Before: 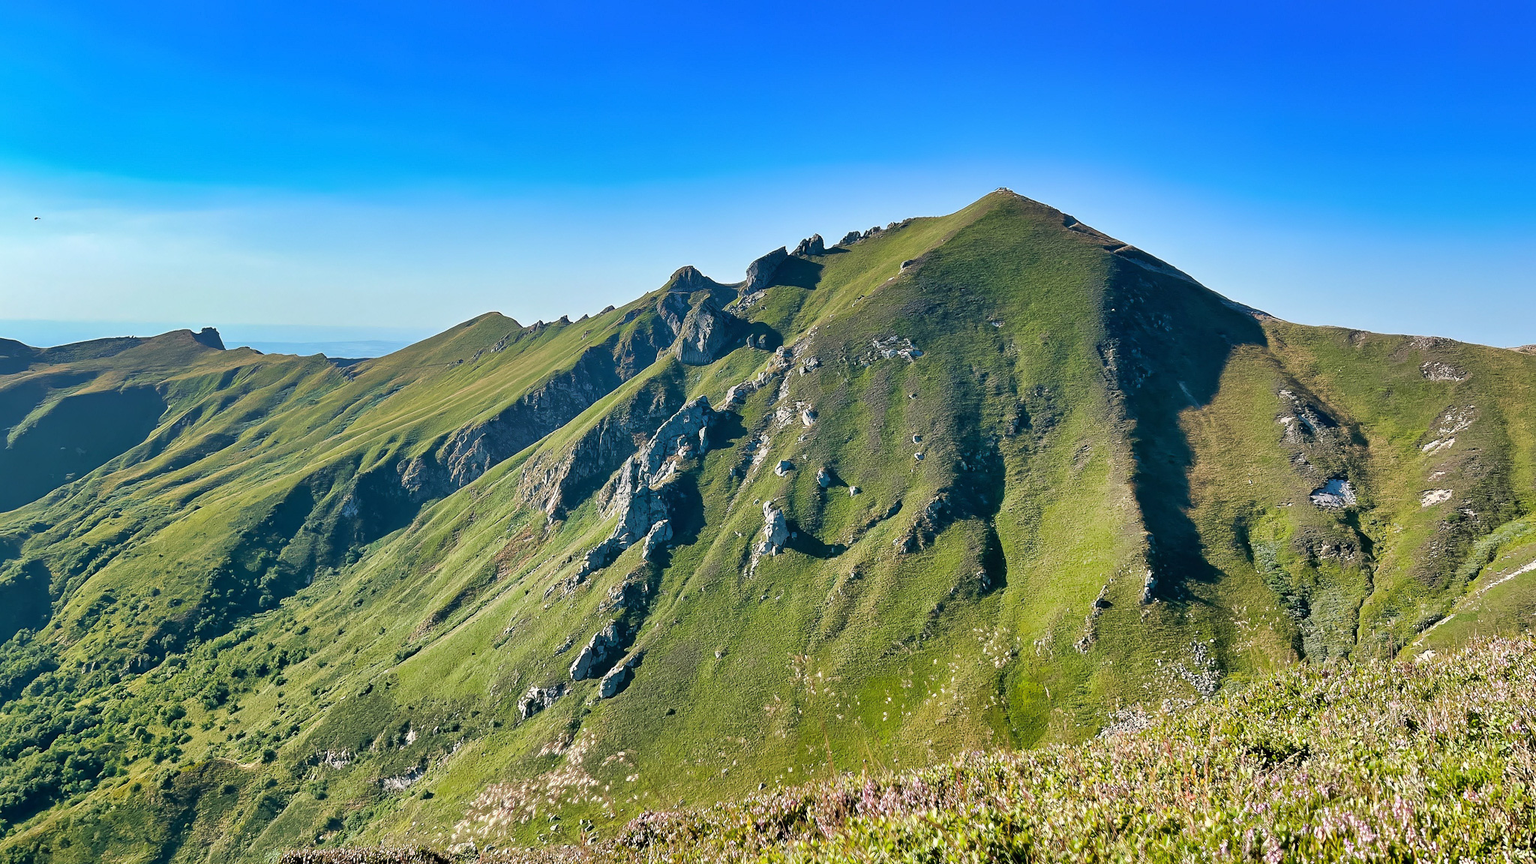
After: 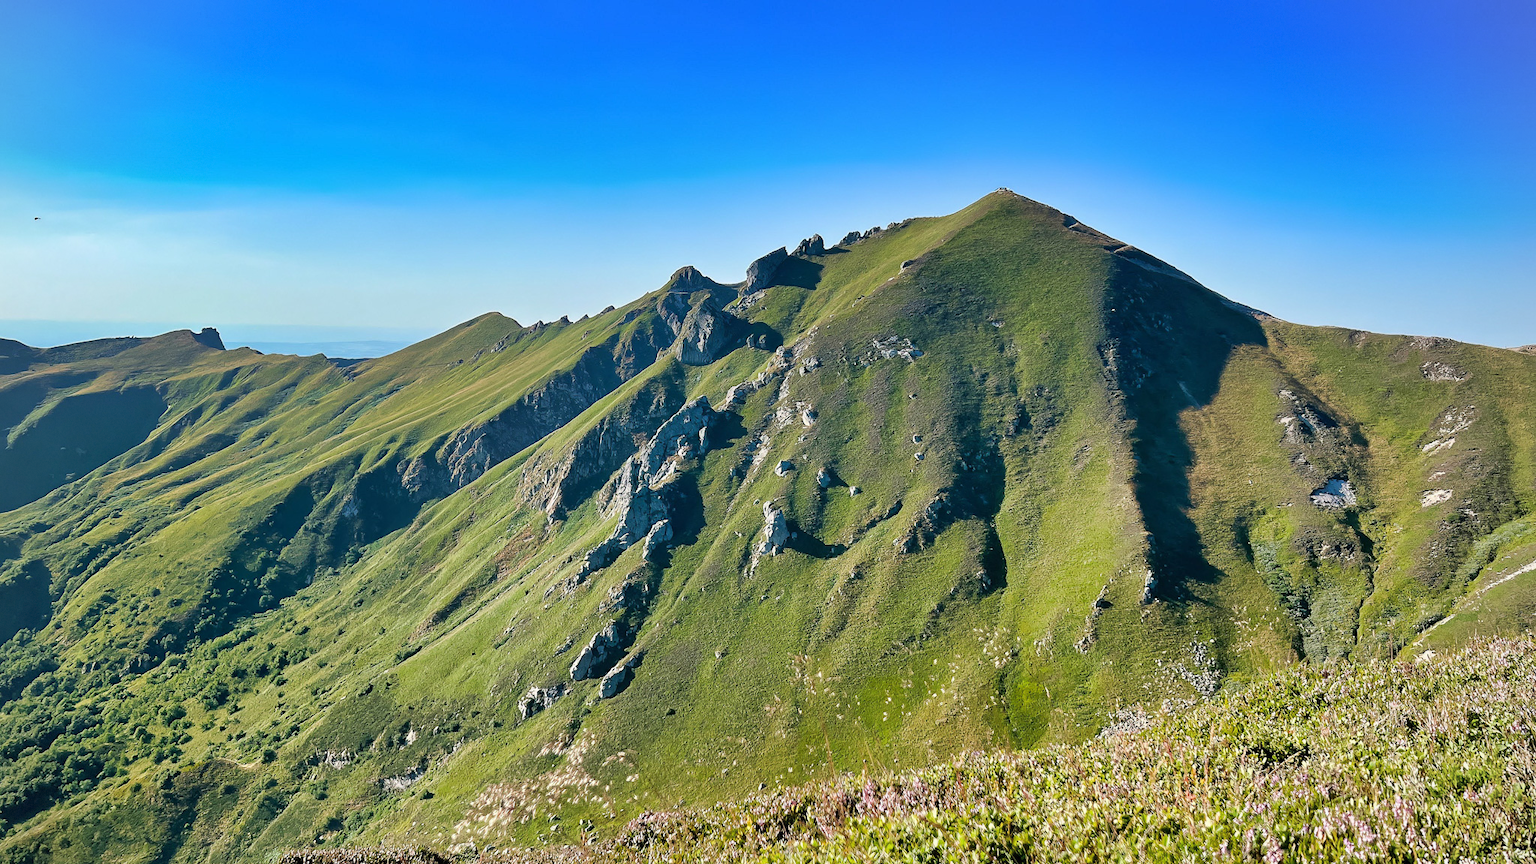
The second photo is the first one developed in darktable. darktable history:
vignetting: fall-off radius 60.87%, brightness -0.187, saturation -0.311, dithering 8-bit output
exposure: compensate highlight preservation false
